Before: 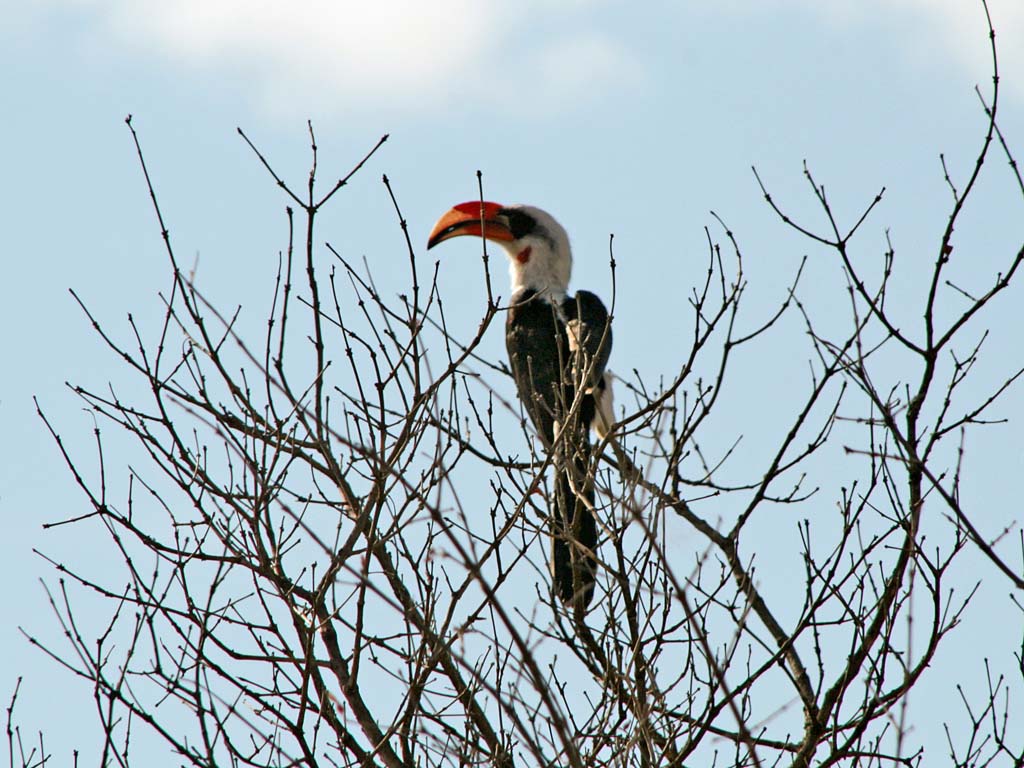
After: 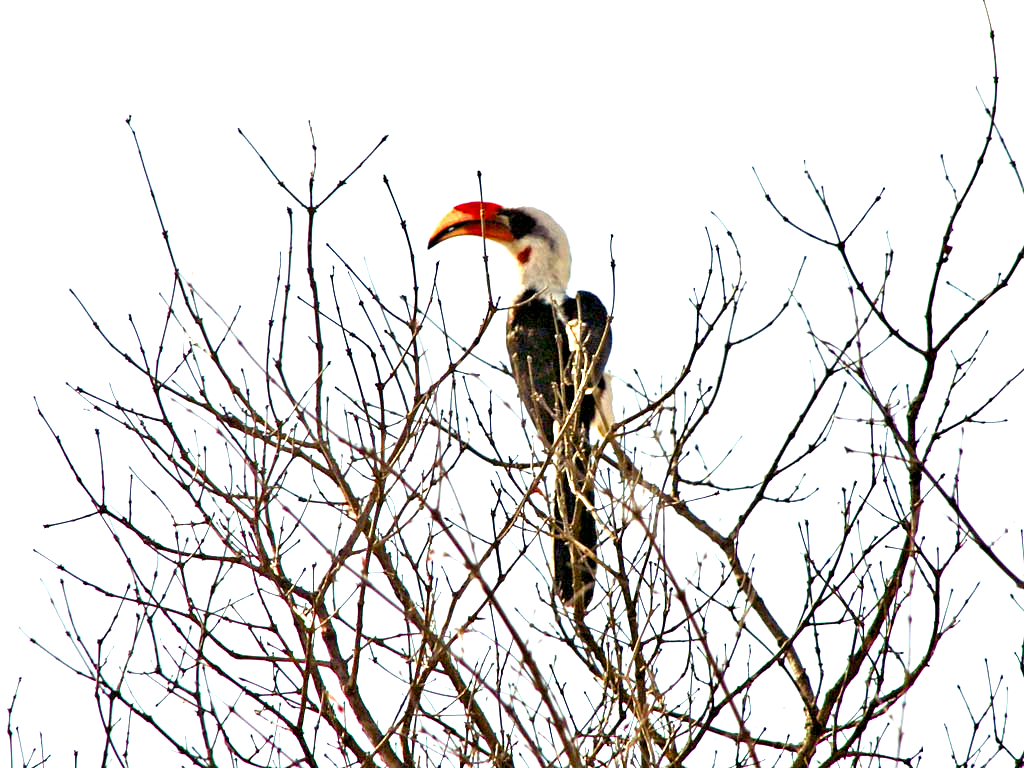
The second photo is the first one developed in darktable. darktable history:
color balance rgb: shadows lift › luminance -21.66%, shadows lift › chroma 8.98%, shadows lift › hue 283.37°, power › chroma 1.05%, power › hue 25.59°, highlights gain › luminance 6.08%, highlights gain › chroma 2.55%, highlights gain › hue 90°, global offset › luminance -0.87%, perceptual saturation grading › global saturation 25%, perceptual saturation grading › highlights -28.39%, perceptual saturation grading › shadows 33.98%
exposure: black level correction 0, exposure 1.675 EV, compensate exposure bias true, compensate highlight preservation false
